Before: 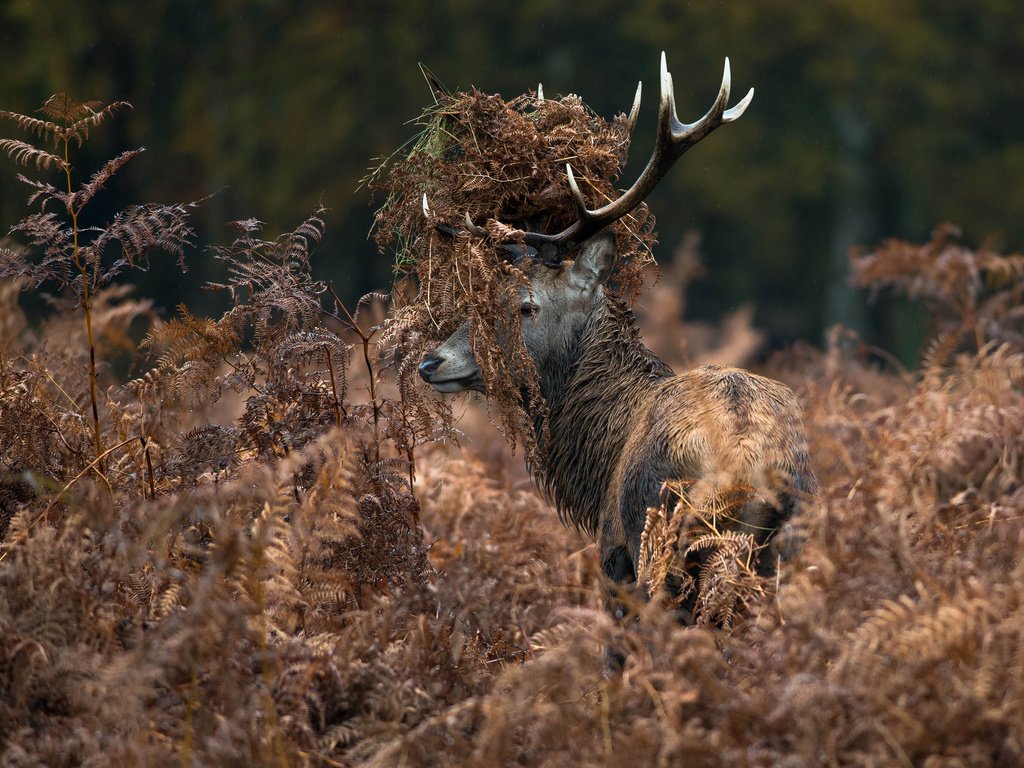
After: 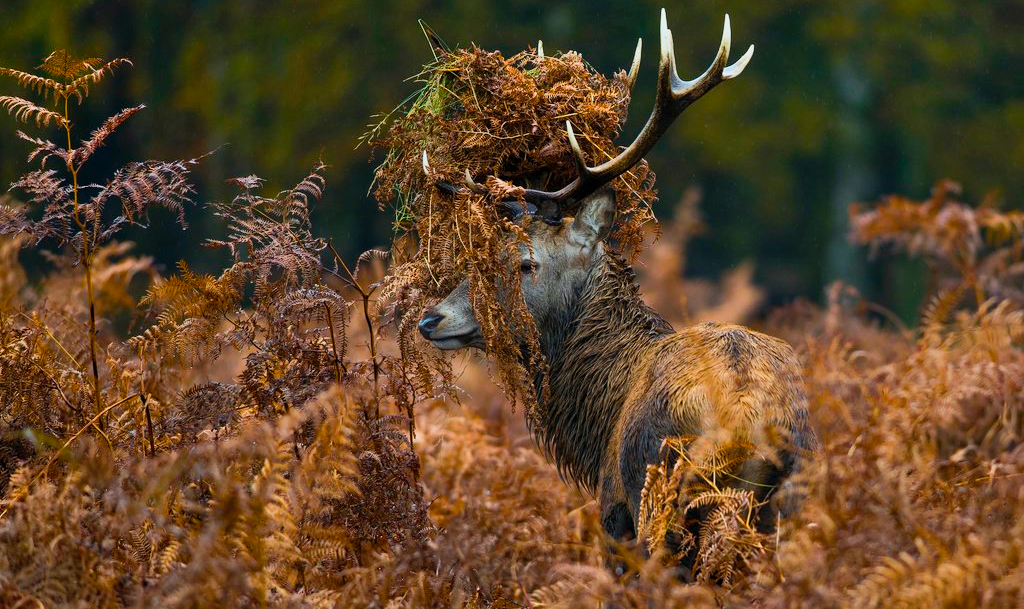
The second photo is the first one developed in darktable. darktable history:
shadows and highlights: highlights color adjustment 73.43%, soften with gaussian
crop and rotate: top 5.67%, bottom 15.002%
exposure: exposure -0.302 EV, compensate highlight preservation false
color balance rgb: perceptual saturation grading › global saturation 36.085%, perceptual saturation grading › shadows 36.057%, global vibrance 20%
